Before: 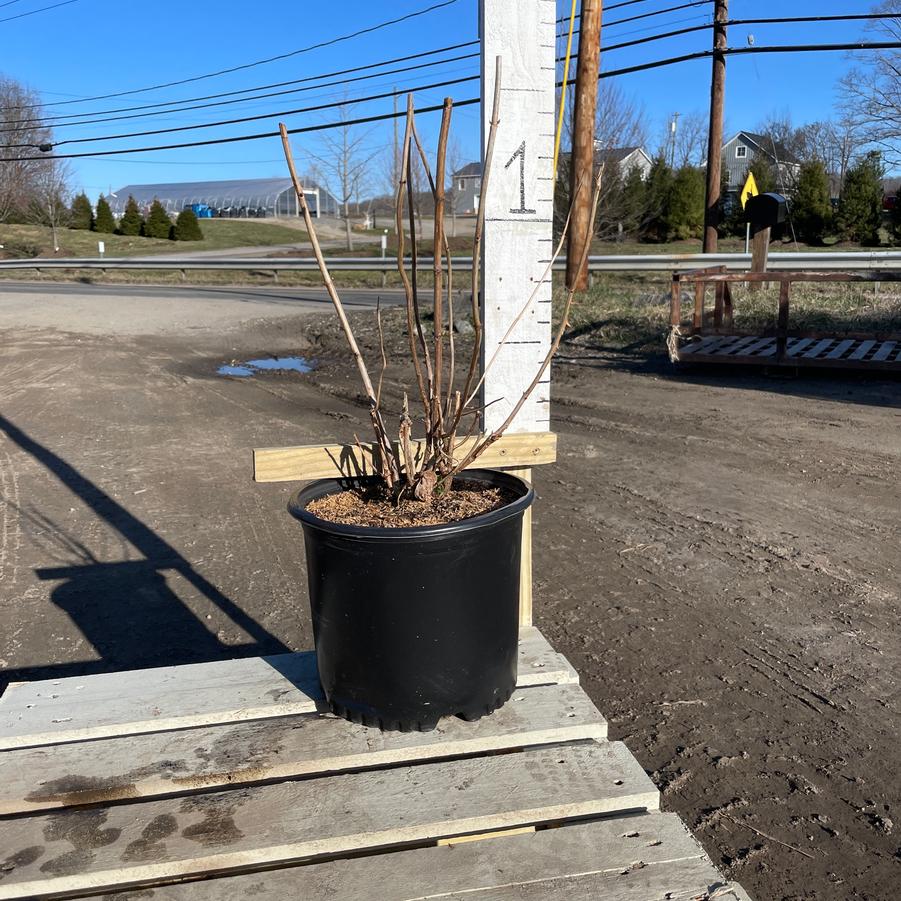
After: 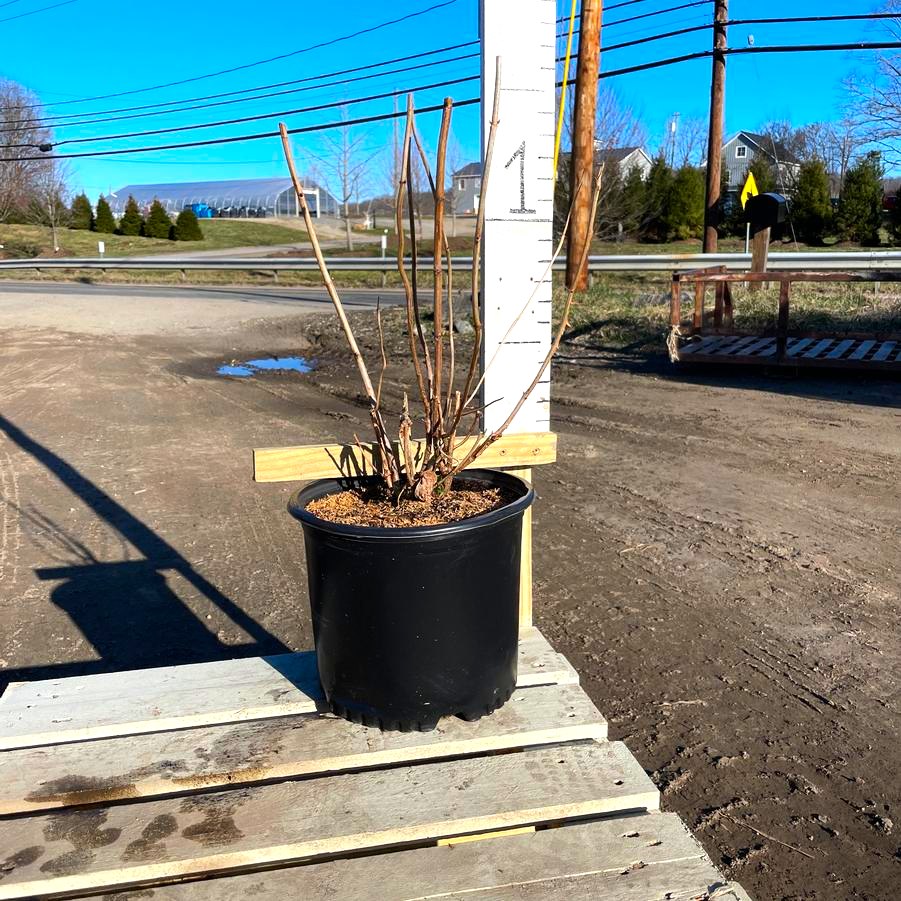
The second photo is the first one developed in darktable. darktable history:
tone curve: curves: ch0 [(0, 0) (0.003, 0.003) (0.011, 0.011) (0.025, 0.024) (0.044, 0.043) (0.069, 0.068) (0.1, 0.098) (0.136, 0.133) (0.177, 0.173) (0.224, 0.22) (0.277, 0.271) (0.335, 0.328) (0.399, 0.39) (0.468, 0.458) (0.543, 0.563) (0.623, 0.64) (0.709, 0.722) (0.801, 0.809) (0.898, 0.902) (1, 1)], color space Lab, linked channels
tone equalizer: -8 EV -0.436 EV, -7 EV -0.423 EV, -6 EV -0.311 EV, -5 EV -0.251 EV, -3 EV 0.227 EV, -2 EV 0.341 EV, -1 EV 0.413 EV, +0 EV 0.409 EV, mask exposure compensation -0.489 EV
contrast brightness saturation: saturation 0.491
